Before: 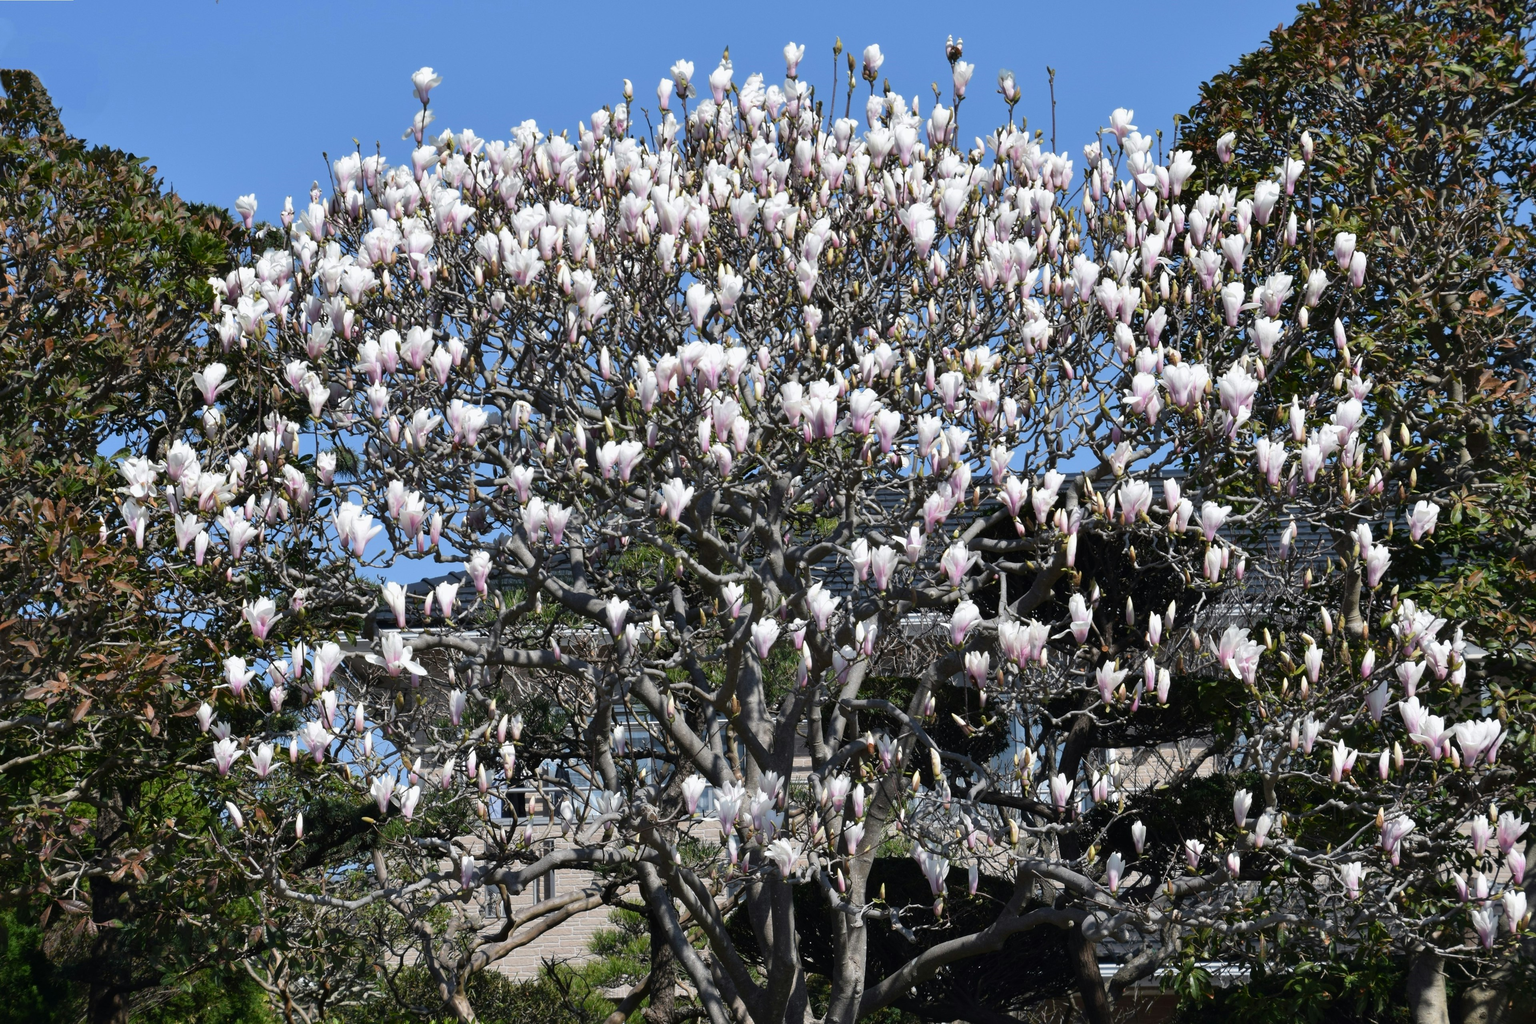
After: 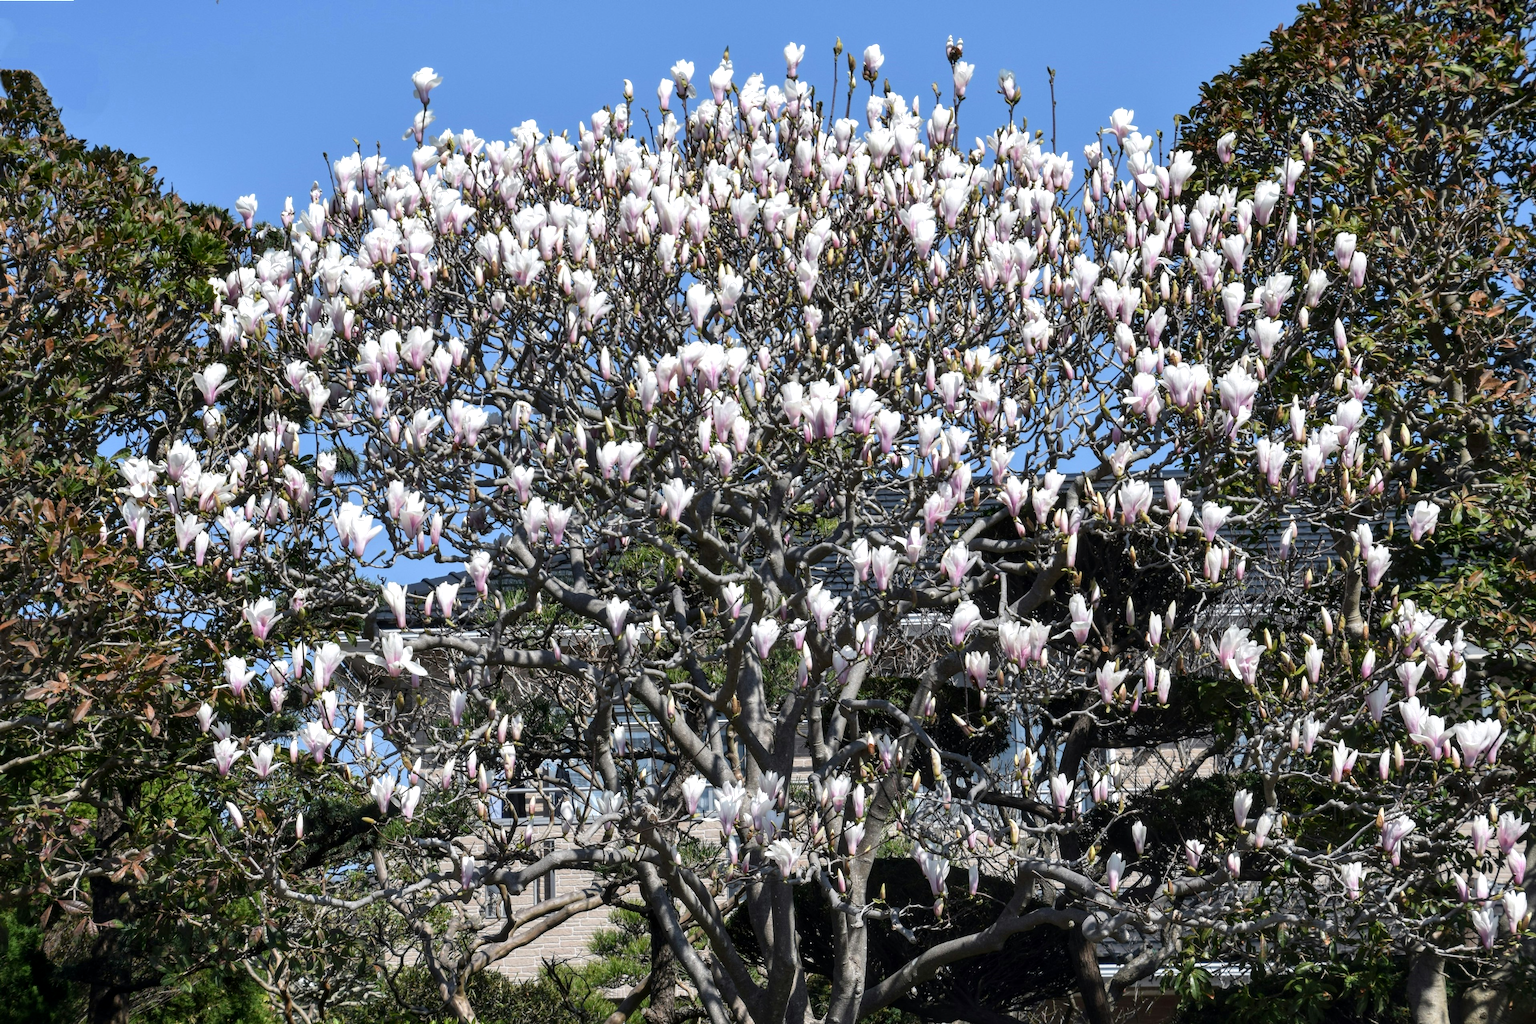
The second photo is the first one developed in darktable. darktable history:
local contrast: detail 130%
exposure: exposure 0.191 EV, compensate highlight preservation false
